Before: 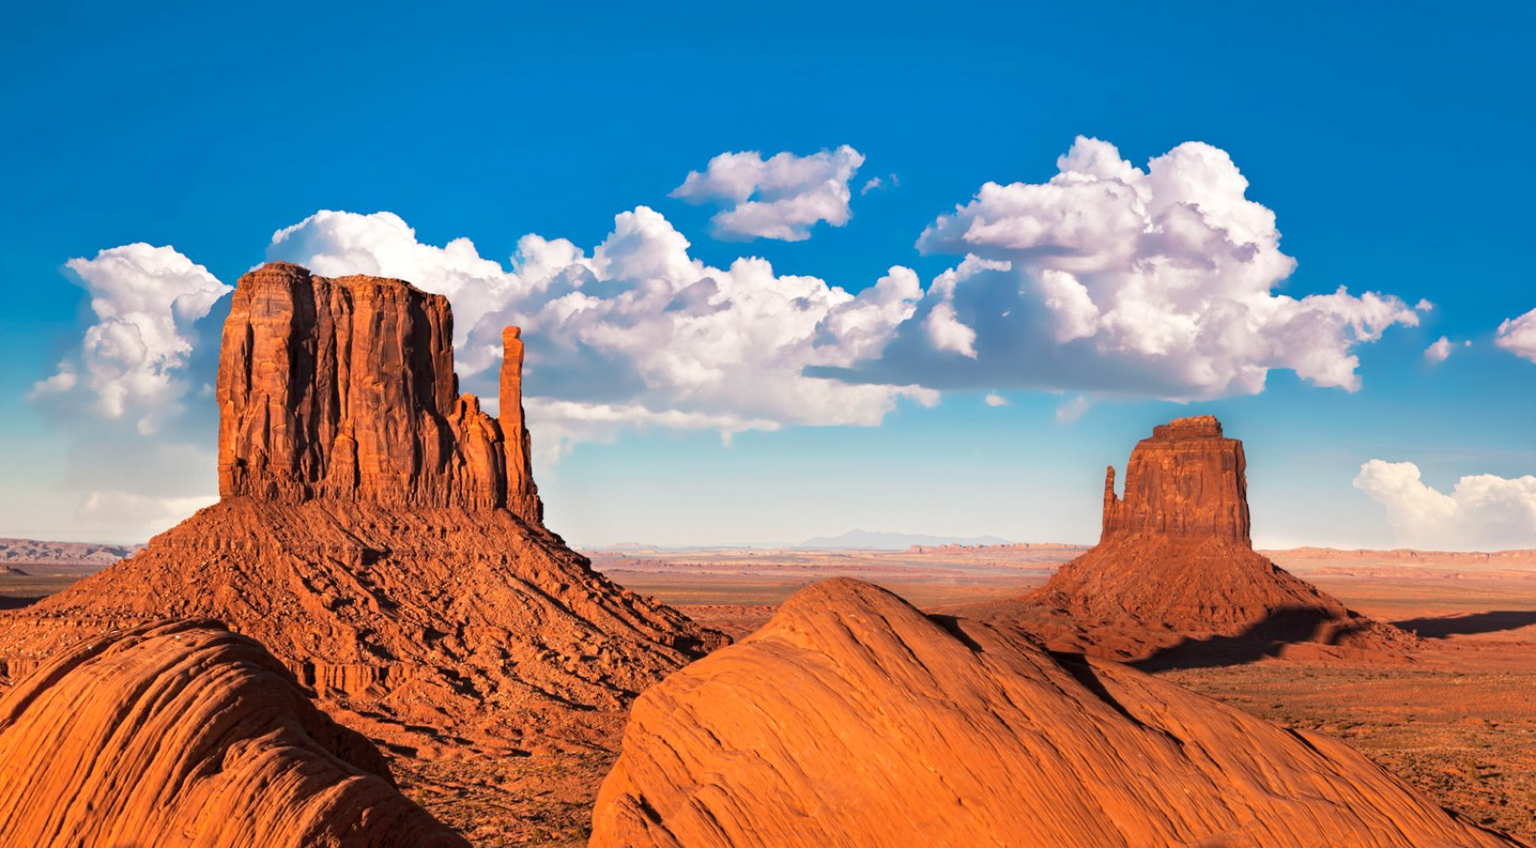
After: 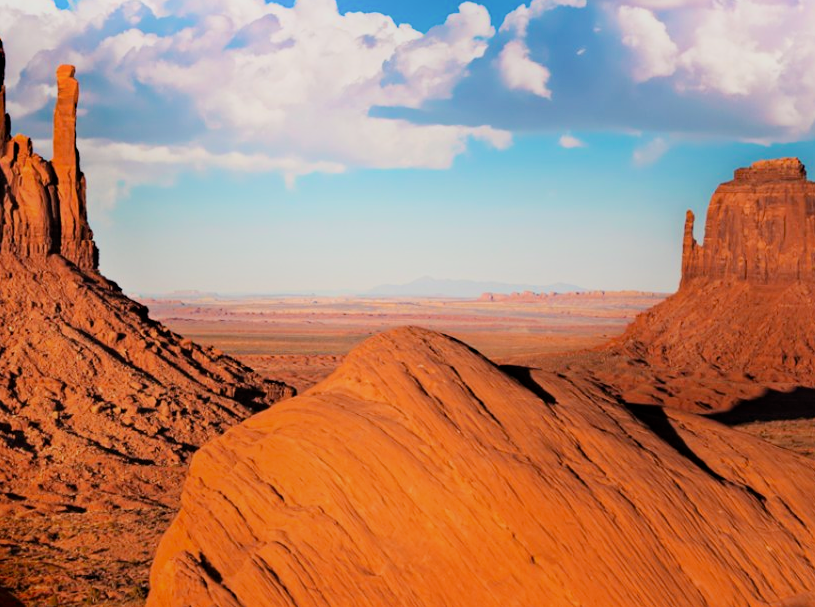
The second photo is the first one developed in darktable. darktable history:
haze removal: strength 0.29, distance 0.25, compatibility mode true, adaptive false
filmic rgb: black relative exposure -7.65 EV, white relative exposure 4.56 EV, hardness 3.61, color science v6 (2022)
shadows and highlights: shadows -90, highlights 90, soften with gaussian
crop and rotate: left 29.237%, top 31.152%, right 19.807%
